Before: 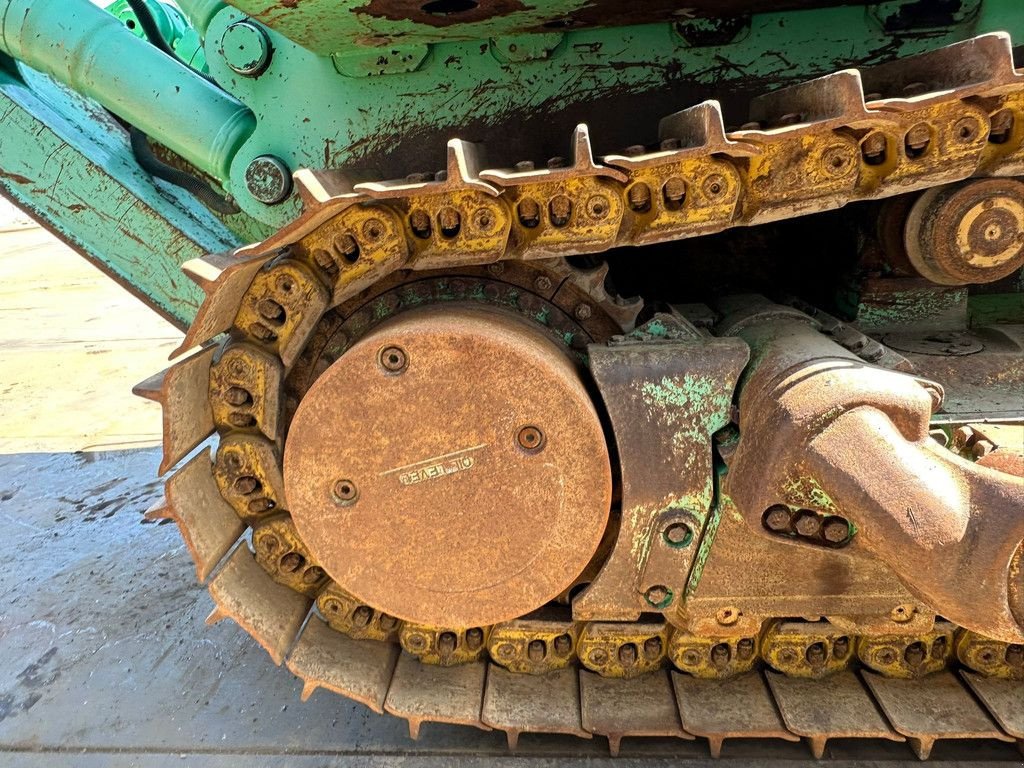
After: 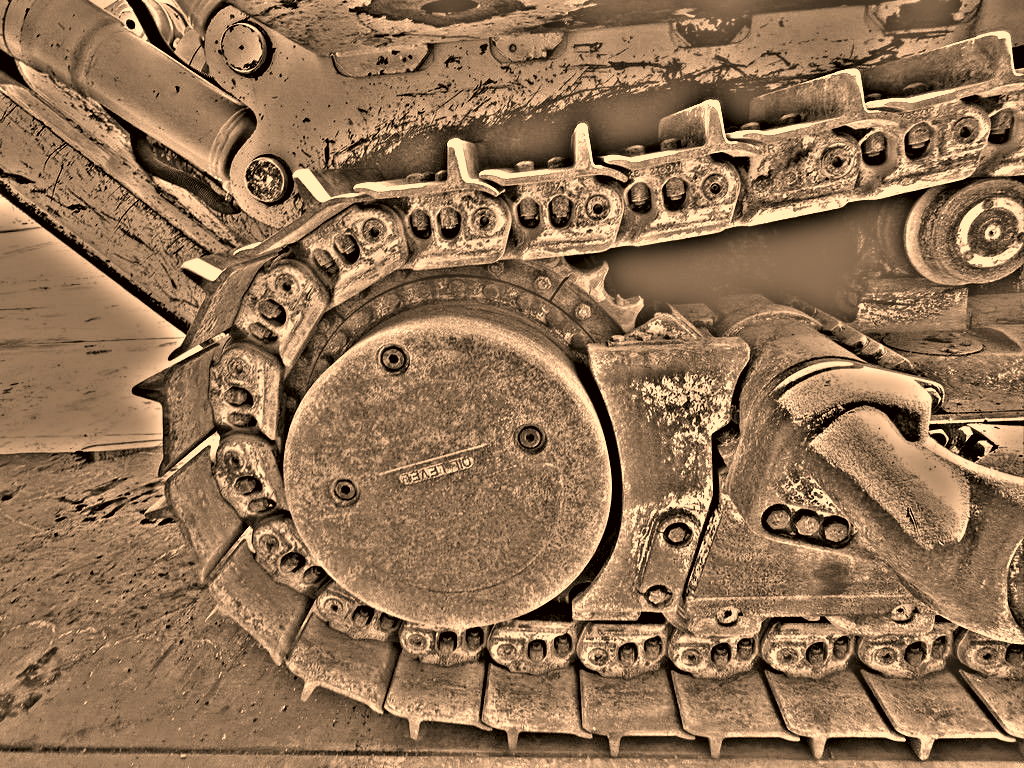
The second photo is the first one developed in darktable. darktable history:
color correction: highlights a* 17.94, highlights b* 35.39, shadows a* 1.48, shadows b* 6.42, saturation 1.01
highpass: on, module defaults
